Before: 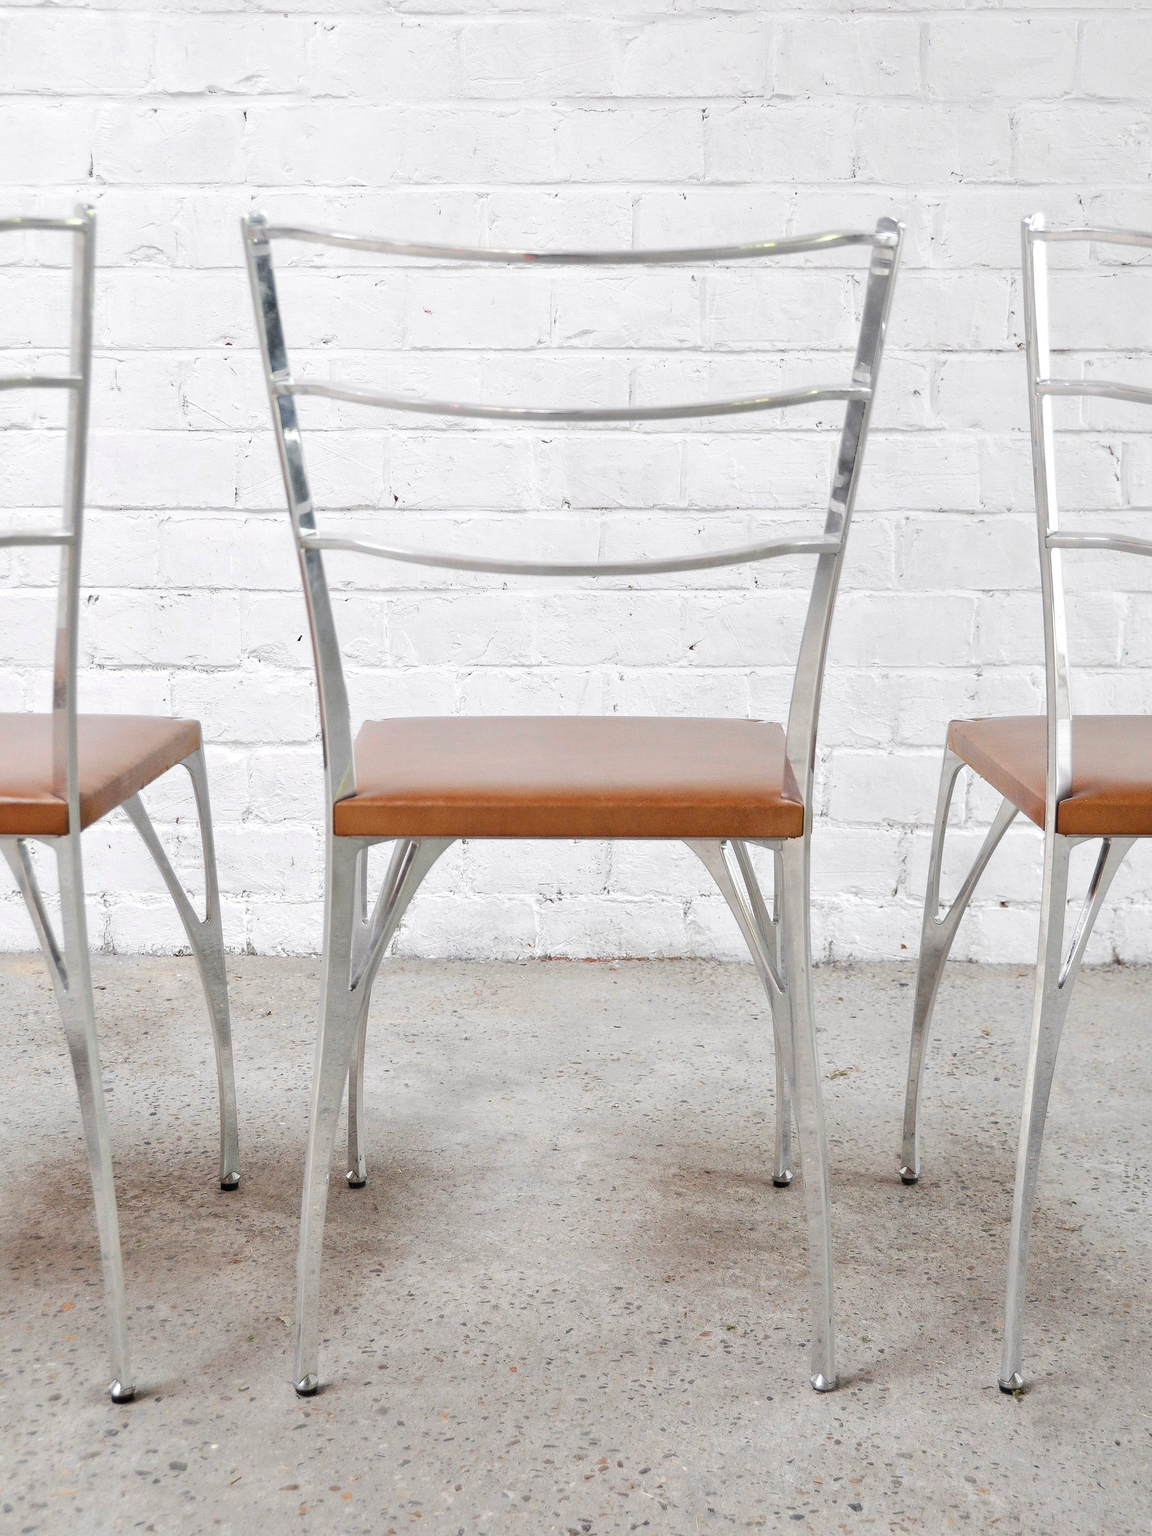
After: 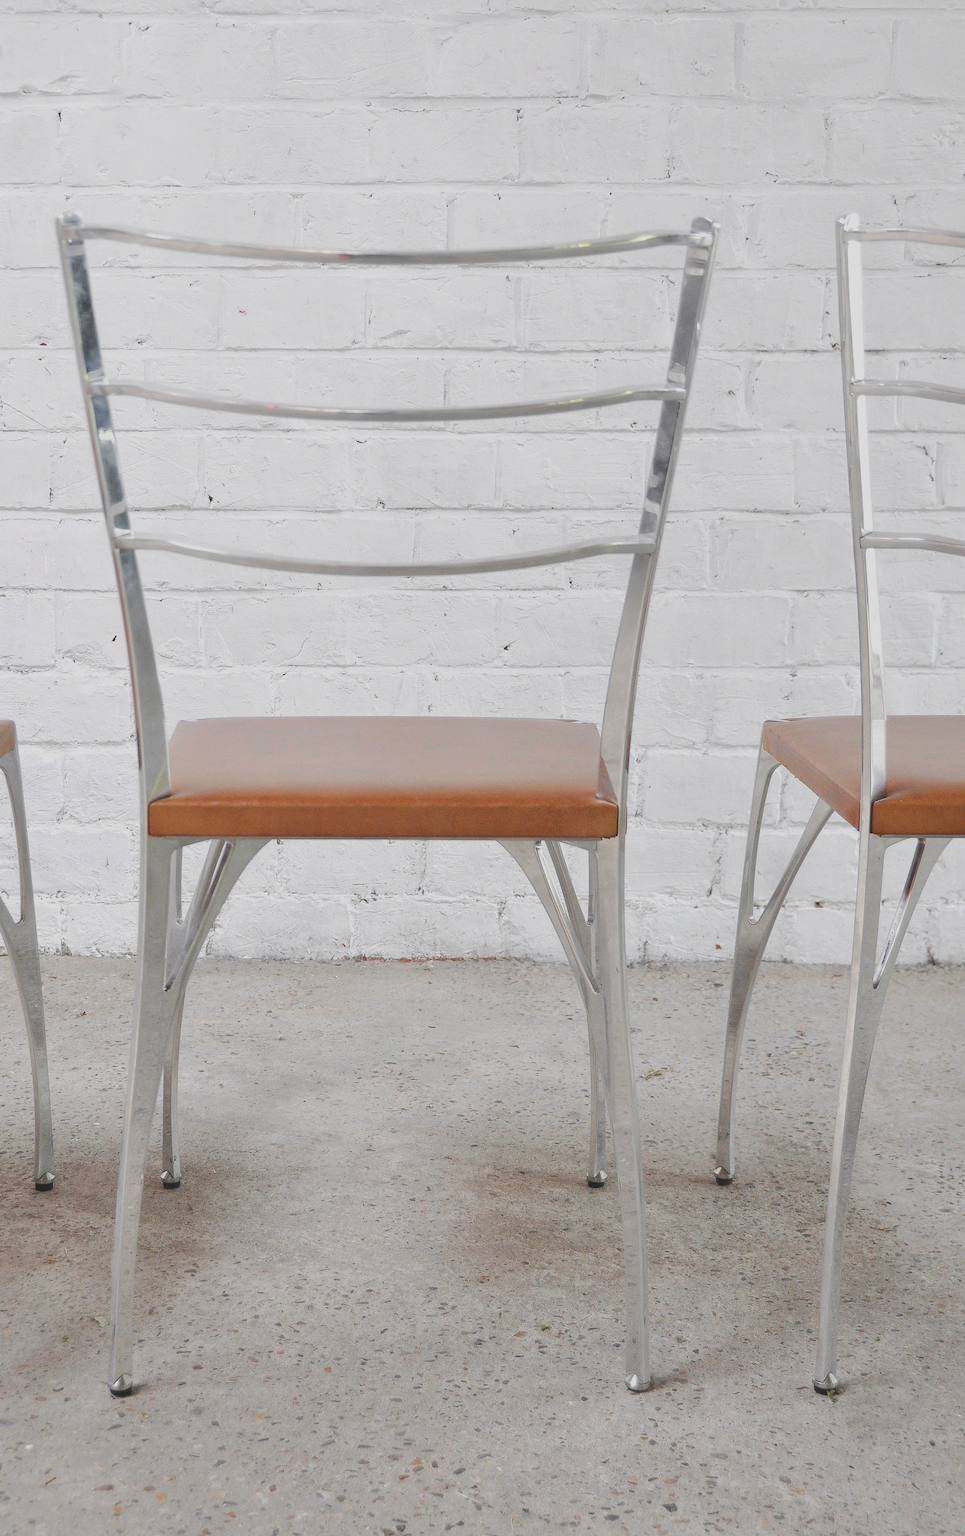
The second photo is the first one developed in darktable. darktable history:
crop: left 16.145%
exposure: black level correction -0.014, exposure -0.193 EV, compensate highlight preservation false
color balance rgb: perceptual saturation grading › global saturation -0.31%, global vibrance -8%, contrast -13%, saturation formula JzAzBz (2021)
